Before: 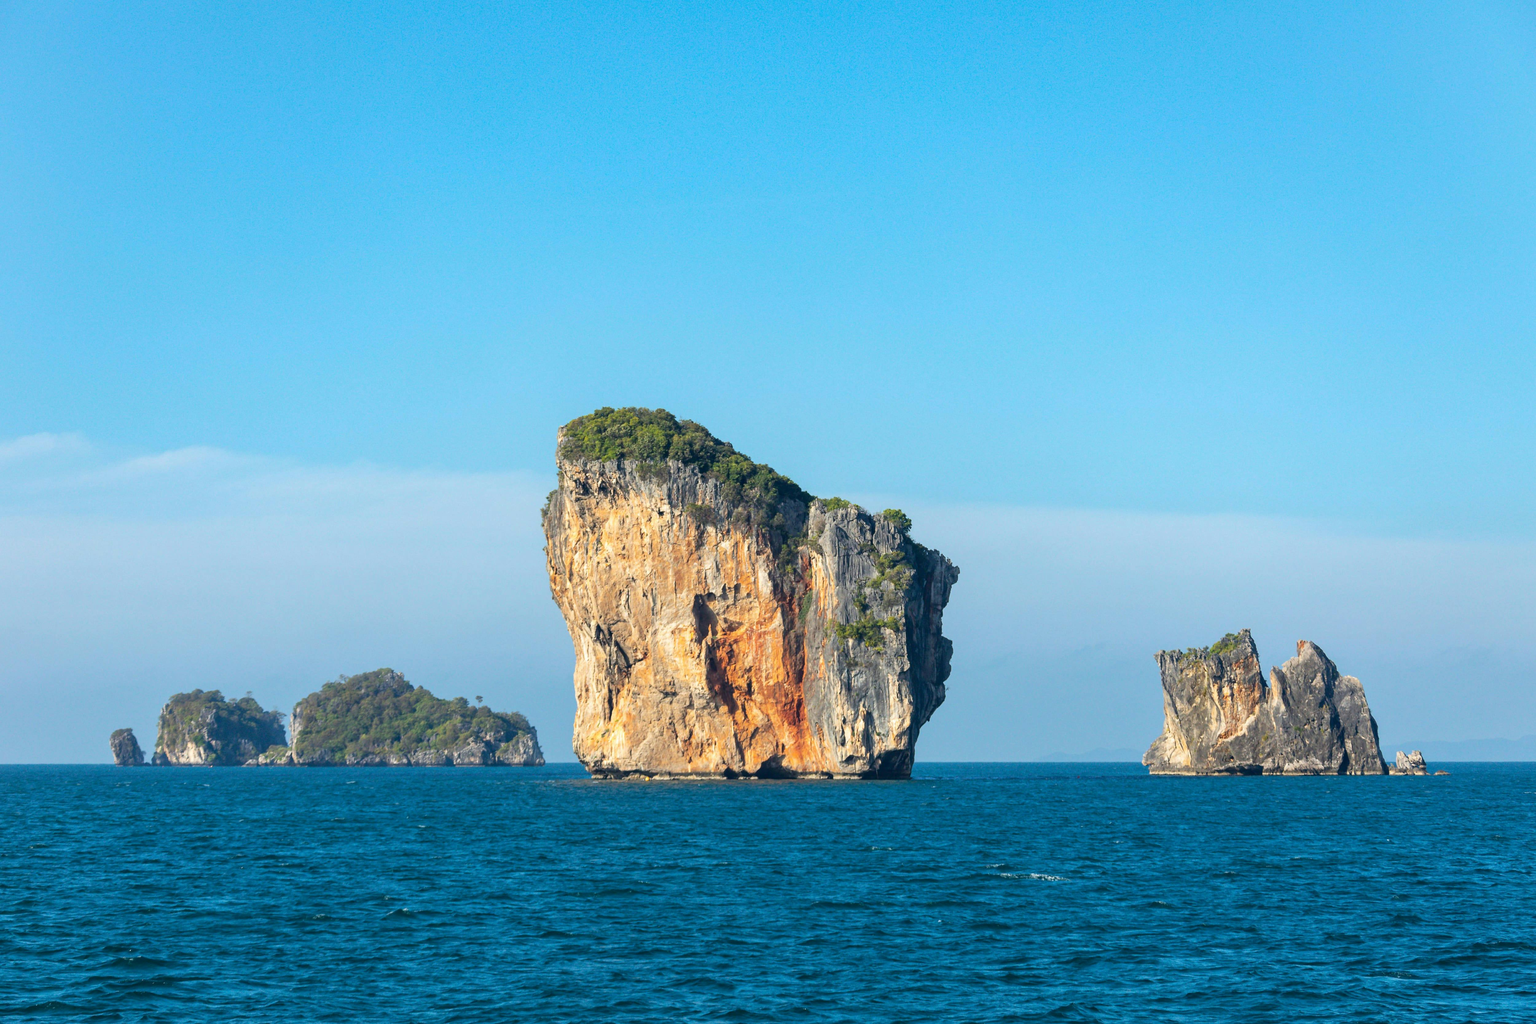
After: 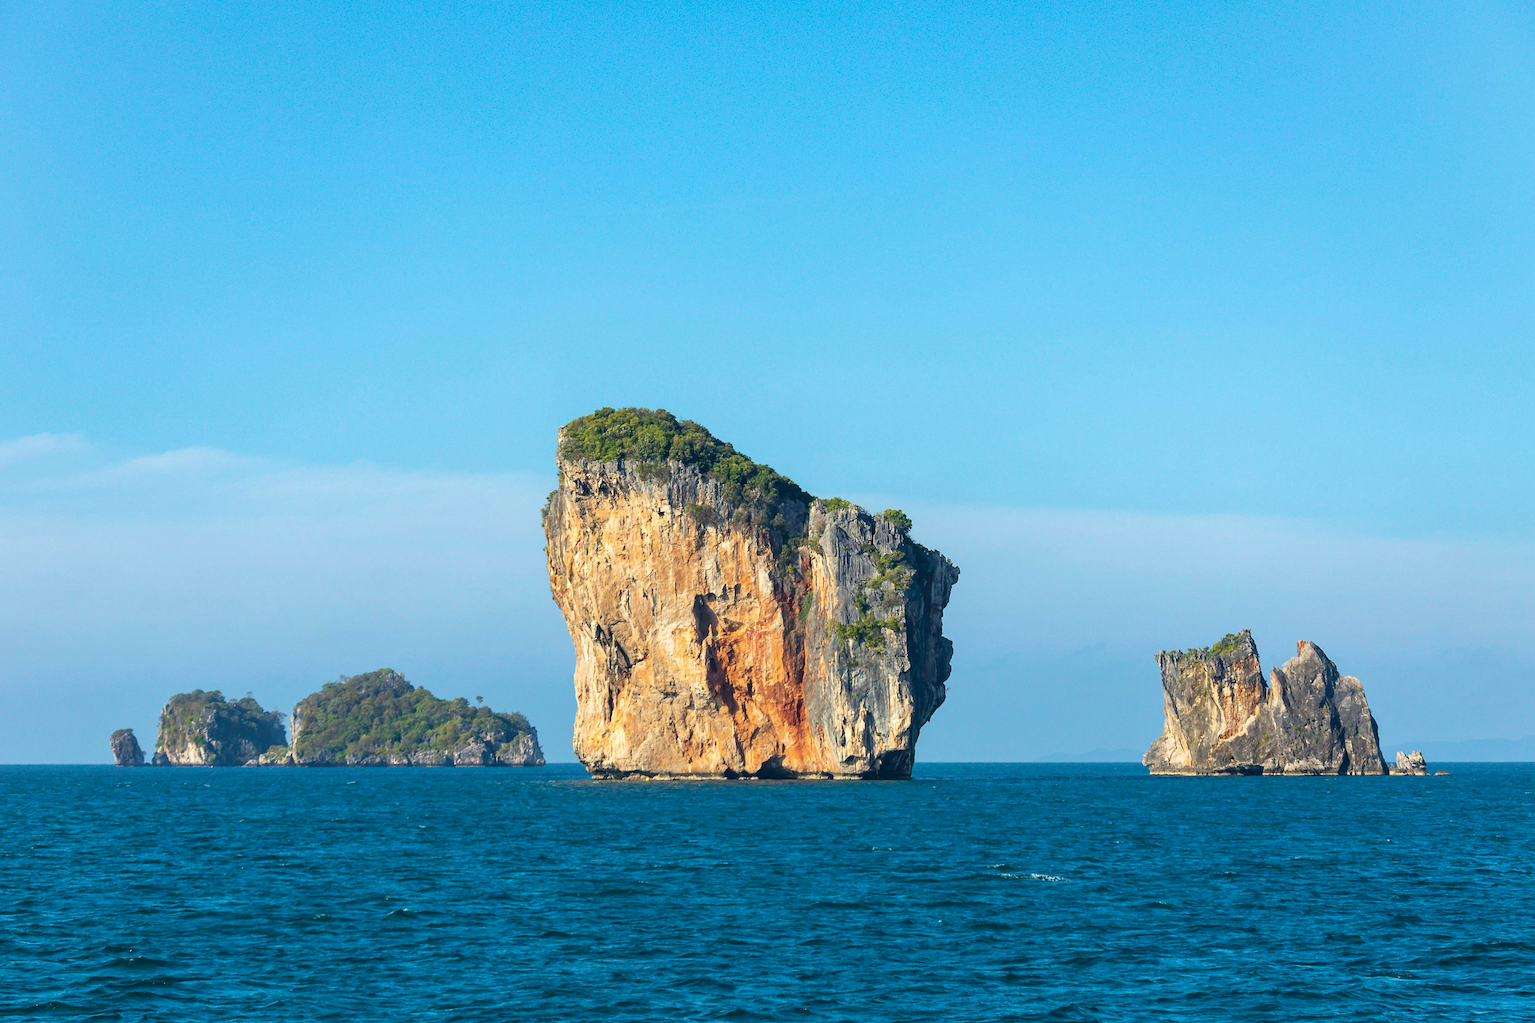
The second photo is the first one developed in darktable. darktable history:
velvia: on, module defaults
sharpen: radius 1.9, amount 0.398, threshold 1.436
